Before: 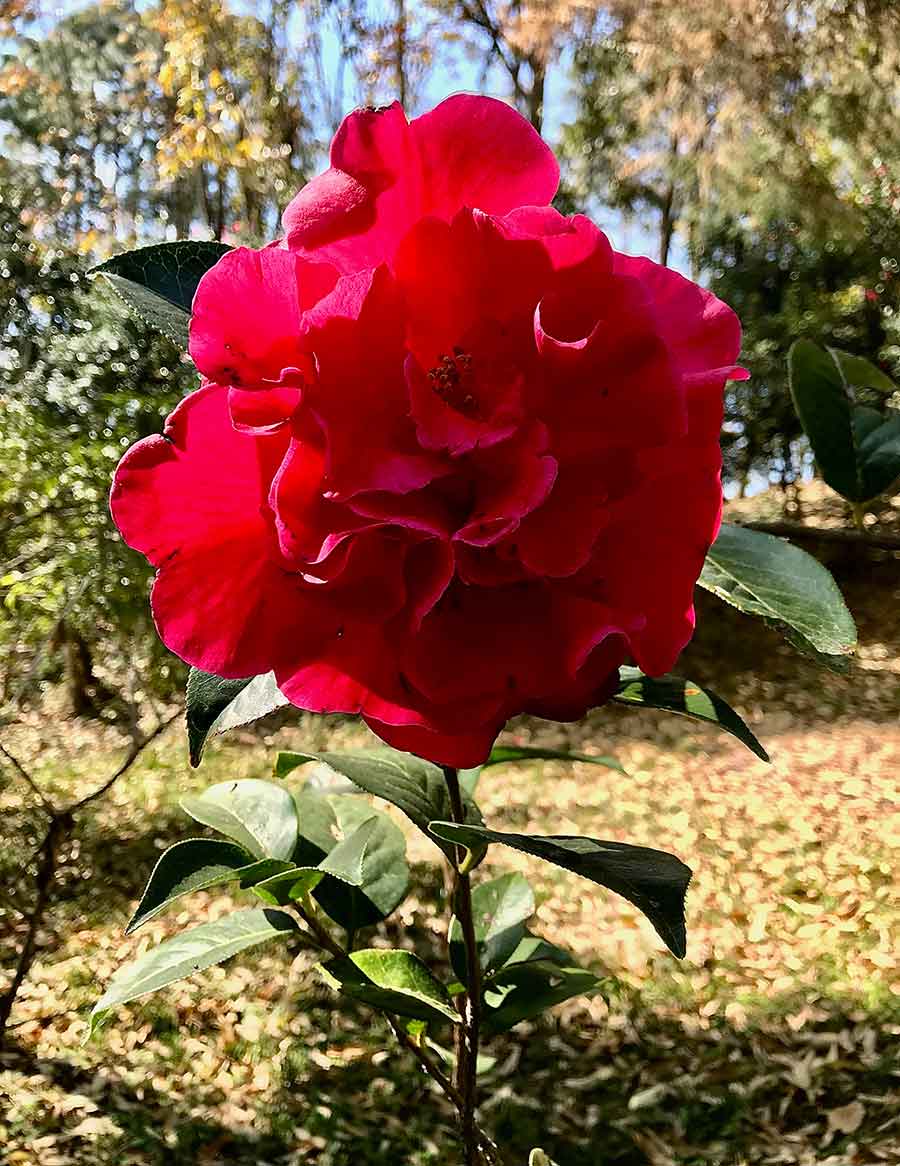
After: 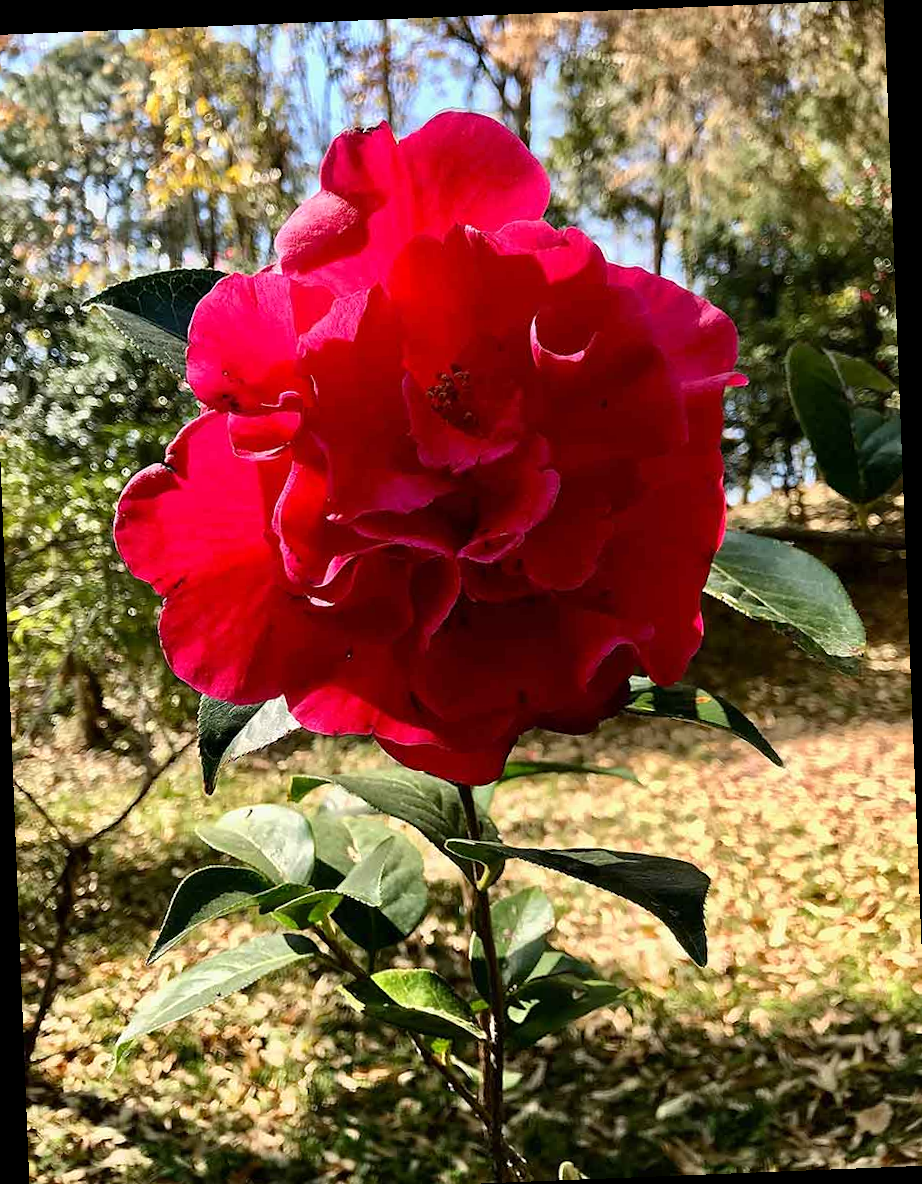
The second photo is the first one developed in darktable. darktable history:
crop and rotate: left 1.774%, right 0.633%, bottom 1.28%
exposure: exposure 0.078 EV, compensate highlight preservation false
rotate and perspective: rotation -2.29°, automatic cropping off
